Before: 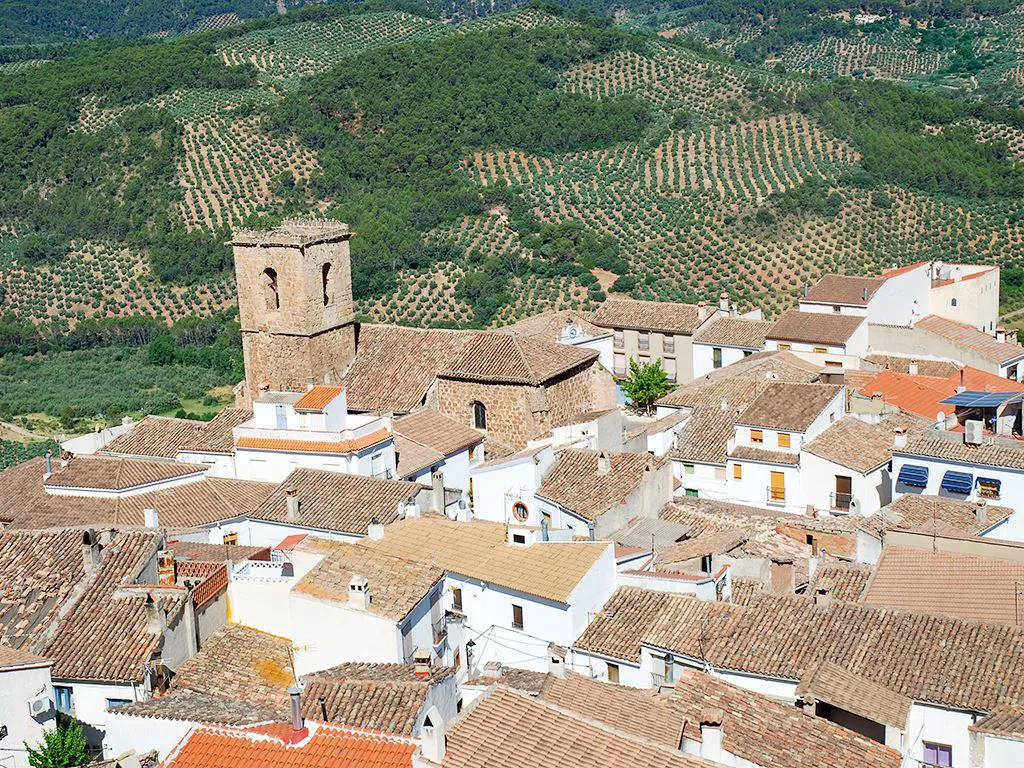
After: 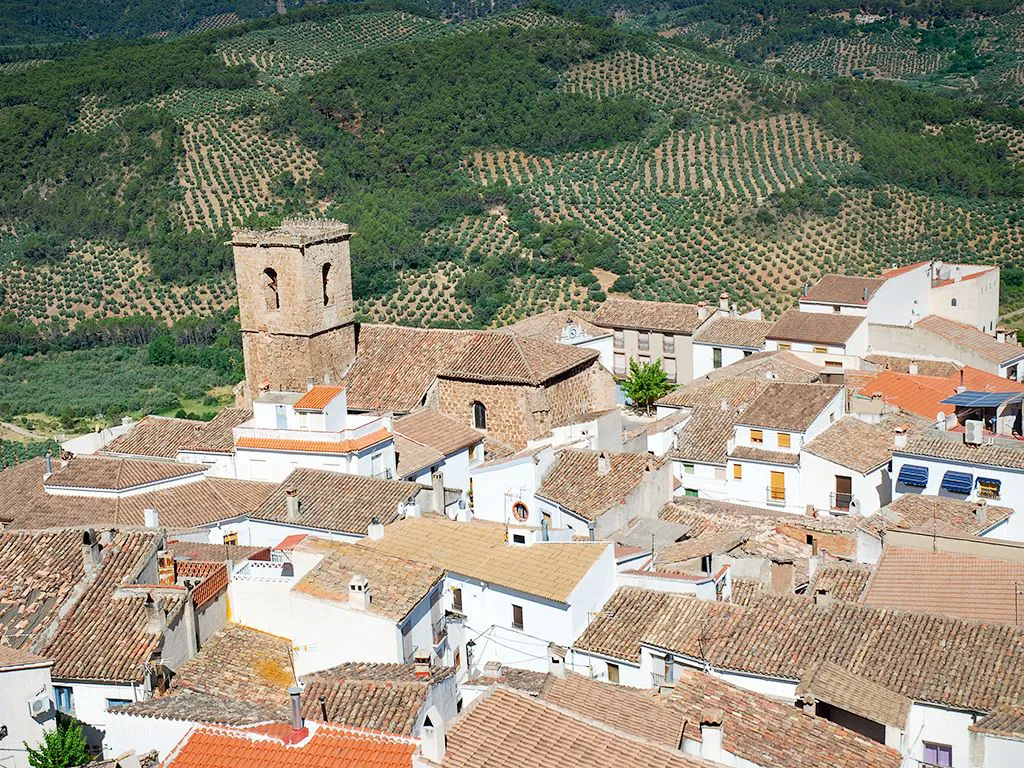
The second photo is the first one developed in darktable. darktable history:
vignetting: fall-off start 97.52%, fall-off radius 100%, brightness -0.574, saturation 0, center (-0.027, 0.404), width/height ratio 1.368, unbound false
exposure: compensate highlight preservation false
